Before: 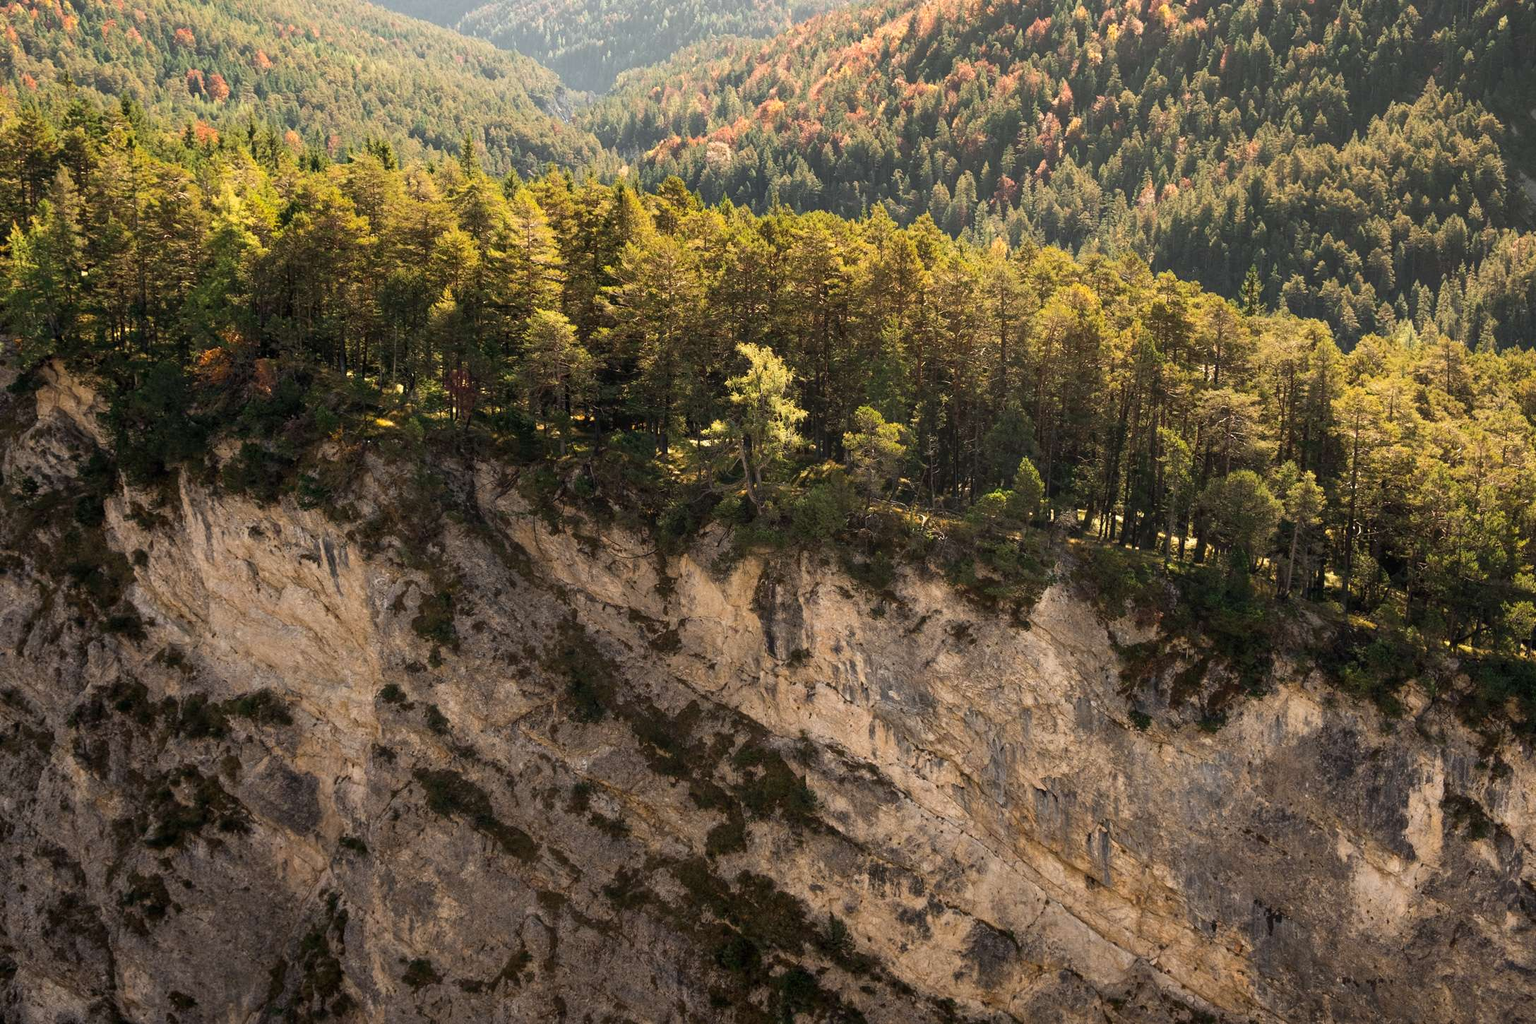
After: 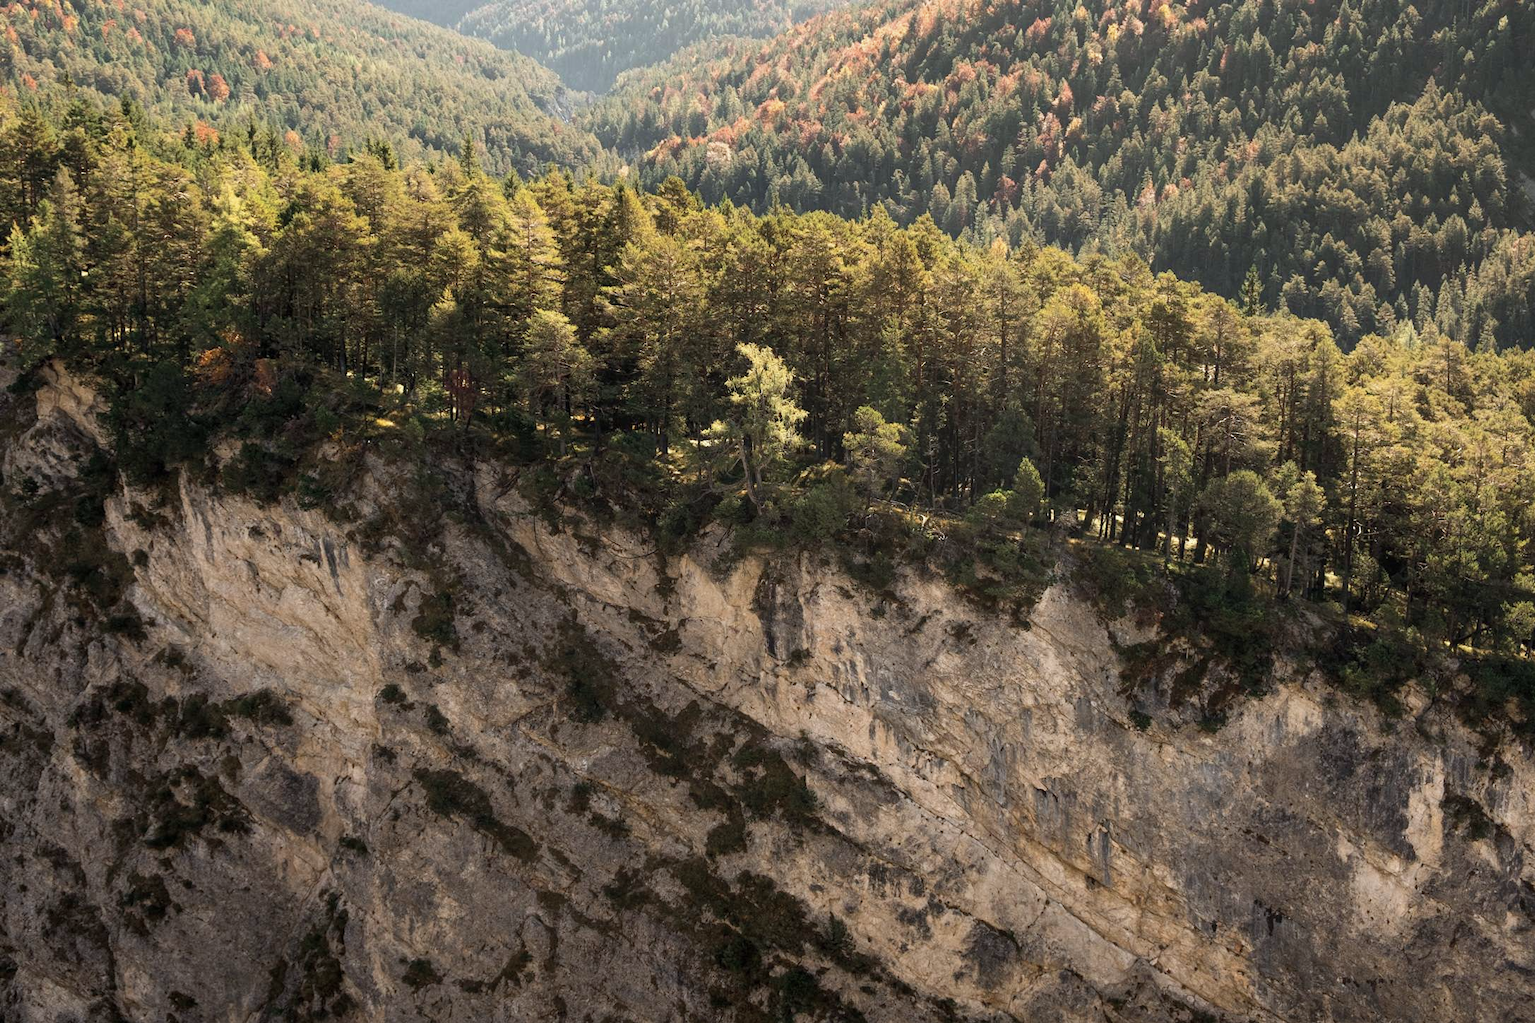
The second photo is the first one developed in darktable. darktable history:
white balance: red 0.982, blue 1.018
color zones: curves: ch0 [(0, 0.5) (0.143, 0.5) (0.286, 0.5) (0.429, 0.504) (0.571, 0.5) (0.714, 0.509) (0.857, 0.5) (1, 0.5)]; ch1 [(0, 0.425) (0.143, 0.425) (0.286, 0.375) (0.429, 0.405) (0.571, 0.5) (0.714, 0.47) (0.857, 0.425) (1, 0.435)]; ch2 [(0, 0.5) (0.143, 0.5) (0.286, 0.5) (0.429, 0.517) (0.571, 0.5) (0.714, 0.51) (0.857, 0.5) (1, 0.5)]
